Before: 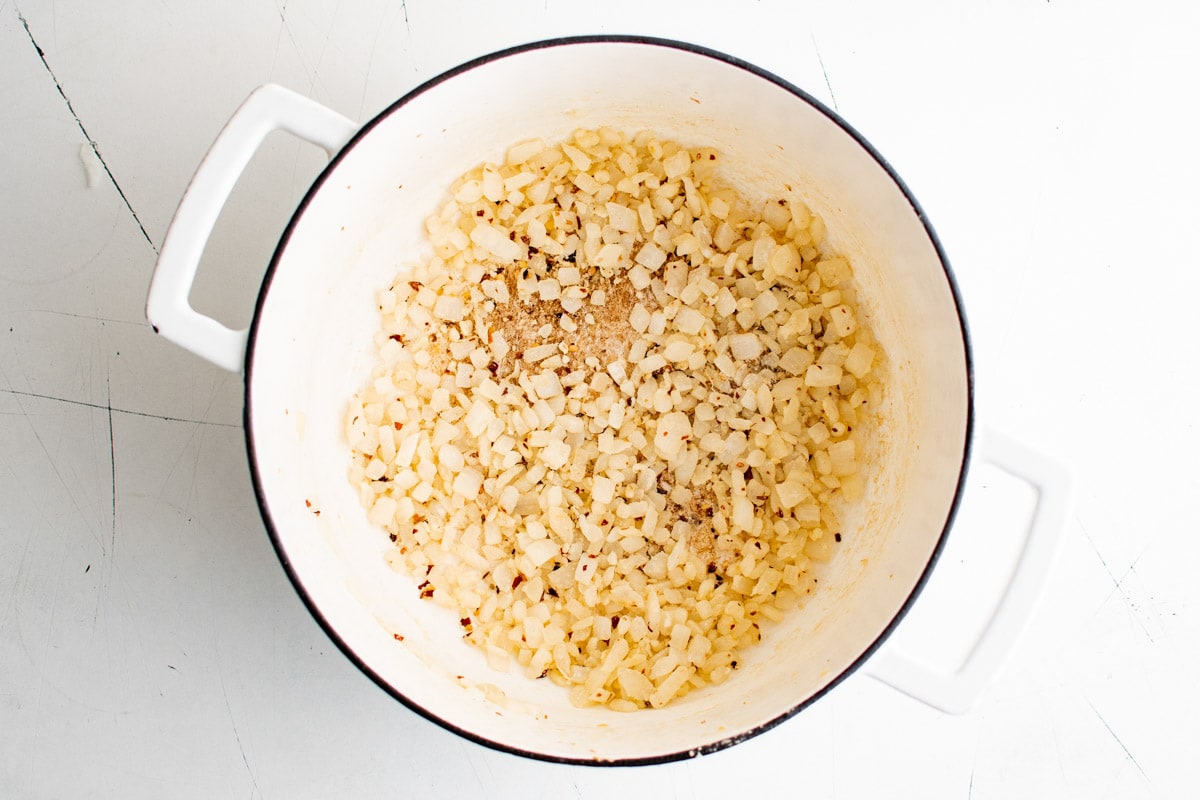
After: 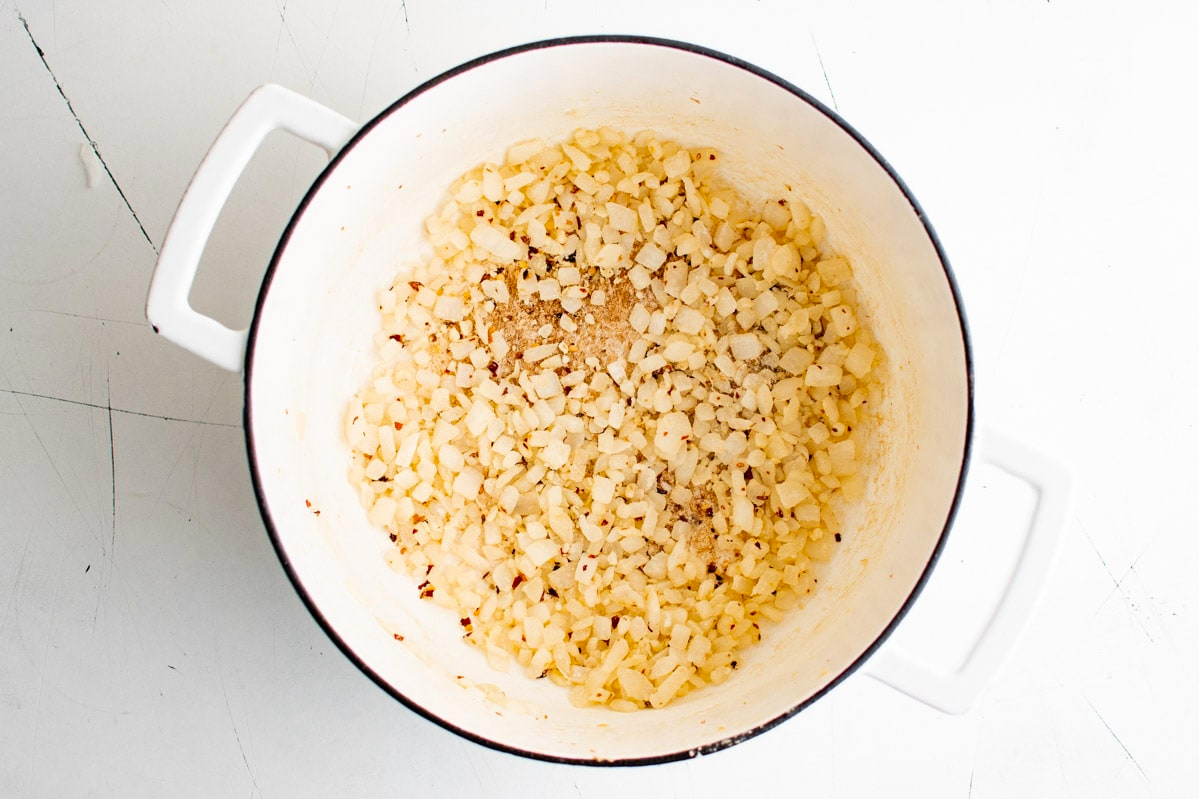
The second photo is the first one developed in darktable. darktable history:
contrast brightness saturation: saturation 0.101
crop: left 0.048%
